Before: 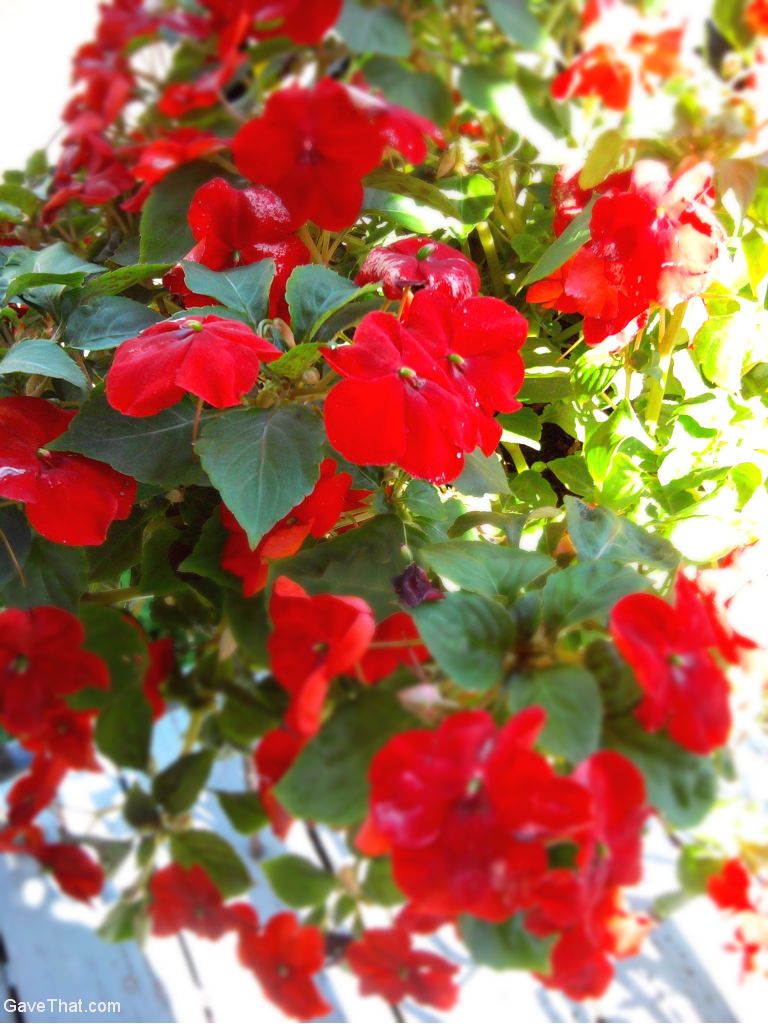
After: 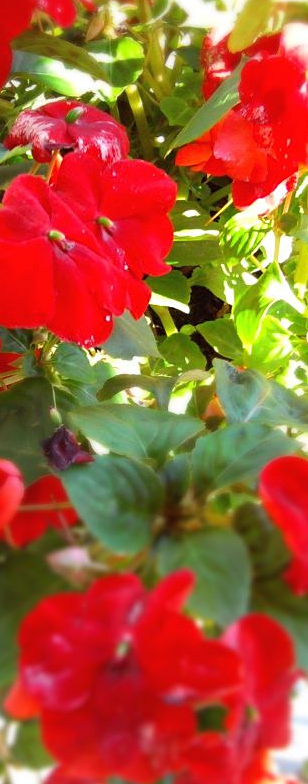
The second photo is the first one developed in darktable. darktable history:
crop: left 45.721%, top 13.393%, right 14.118%, bottom 10.01%
sharpen: amount 0.2
